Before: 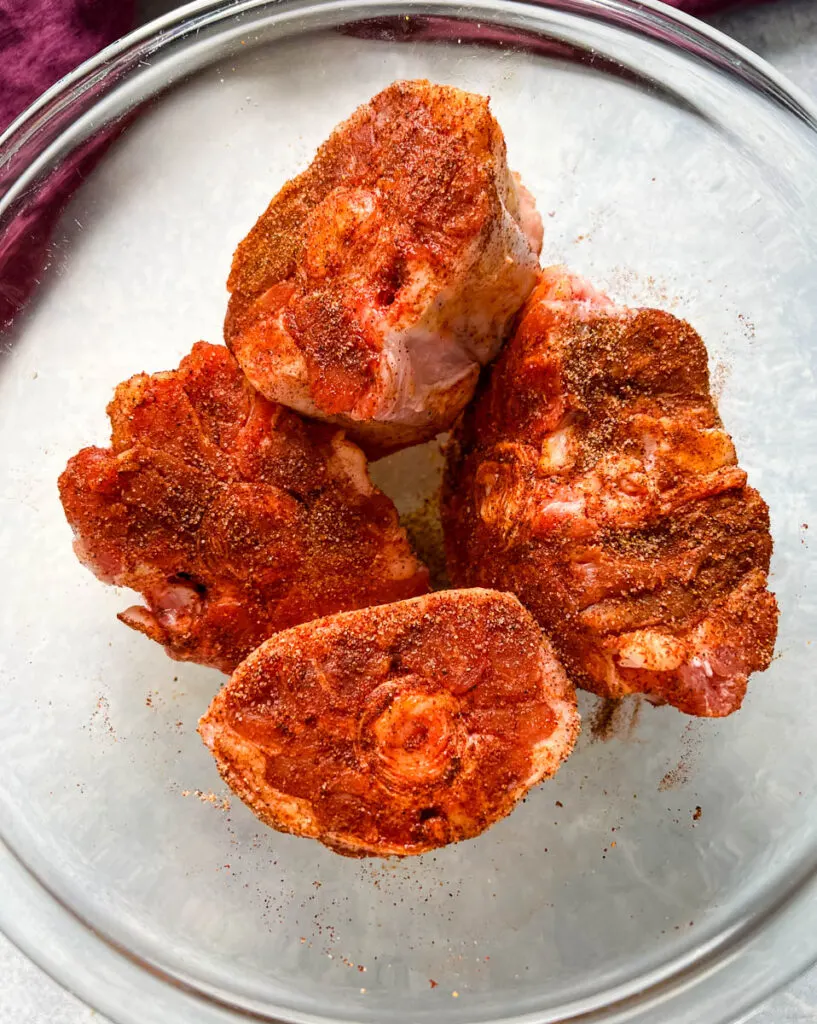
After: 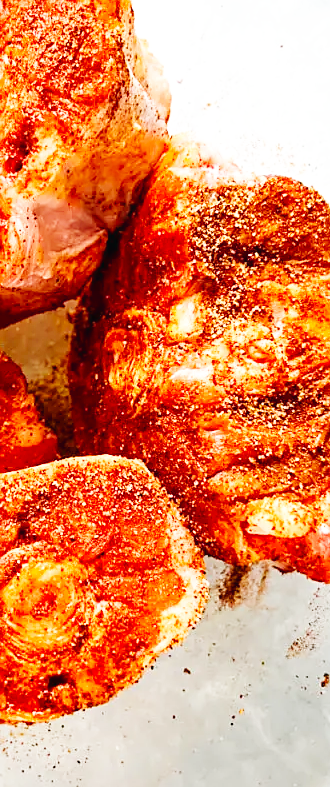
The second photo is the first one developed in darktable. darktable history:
exposure: compensate exposure bias true, compensate highlight preservation false
crop: left 45.652%, top 13.007%, right 13.948%, bottom 10.097%
base curve: curves: ch0 [(0, 0.003) (0.001, 0.002) (0.006, 0.004) (0.02, 0.022) (0.048, 0.086) (0.094, 0.234) (0.162, 0.431) (0.258, 0.629) (0.385, 0.8) (0.548, 0.918) (0.751, 0.988) (1, 1)], preserve colors none
sharpen: on, module defaults
